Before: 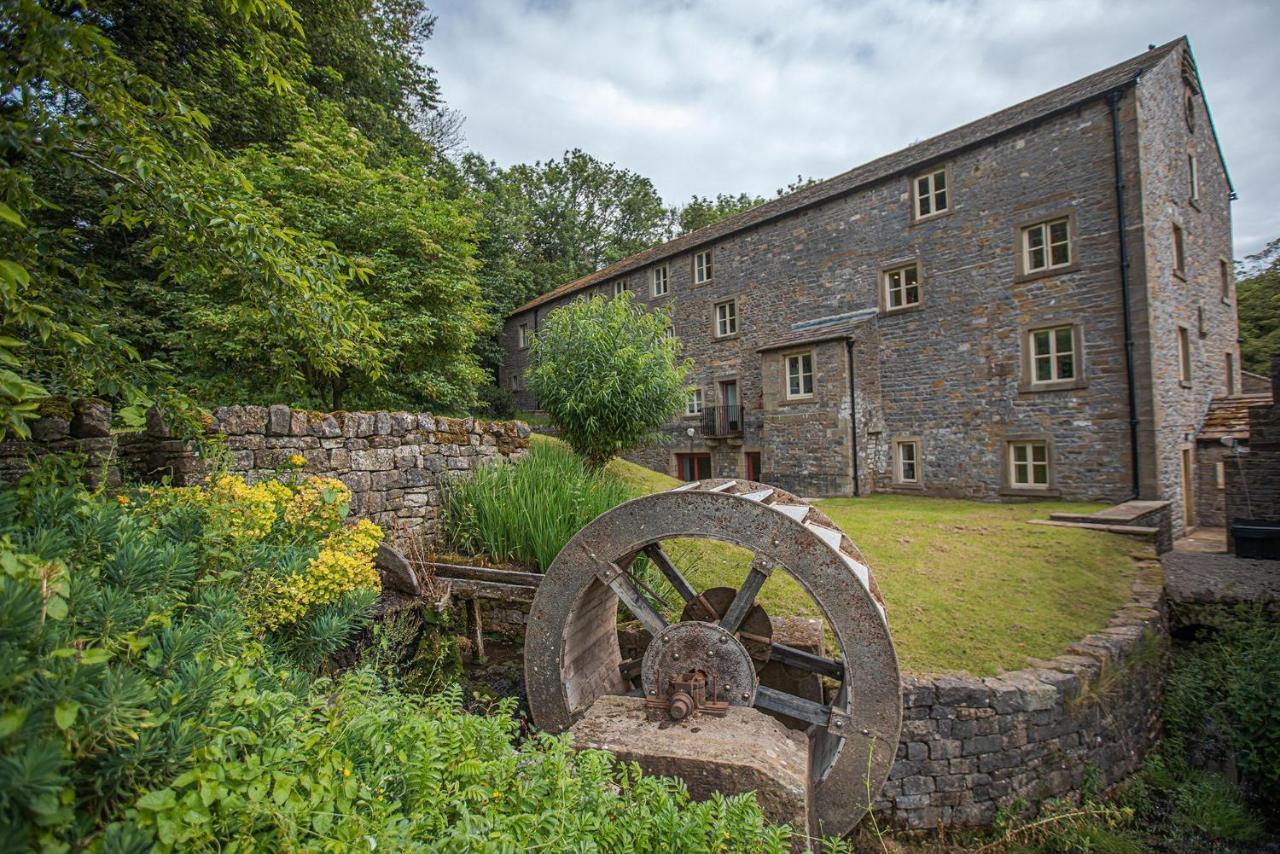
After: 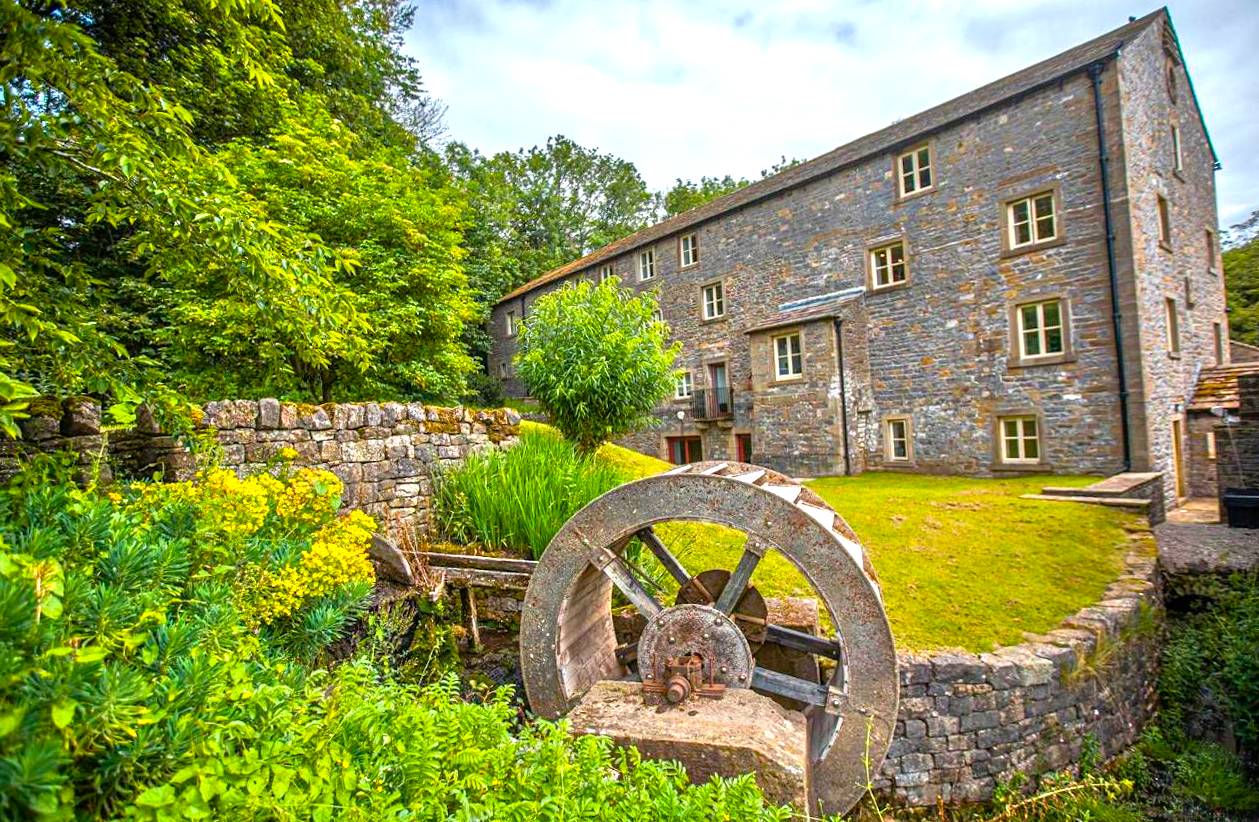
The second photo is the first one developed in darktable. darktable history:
color balance rgb: linear chroma grading › global chroma 9%, perceptual saturation grading › global saturation 36%, perceptual saturation grading › shadows 35%, perceptual brilliance grading › global brilliance 15%, perceptual brilliance grading › shadows -35%, global vibrance 15%
tone equalizer: -7 EV 0.15 EV, -6 EV 0.6 EV, -5 EV 1.15 EV, -4 EV 1.33 EV, -3 EV 1.15 EV, -2 EV 0.6 EV, -1 EV 0.15 EV, mask exposure compensation -0.5 EV
rotate and perspective: rotation -1.42°, crop left 0.016, crop right 0.984, crop top 0.035, crop bottom 0.965
